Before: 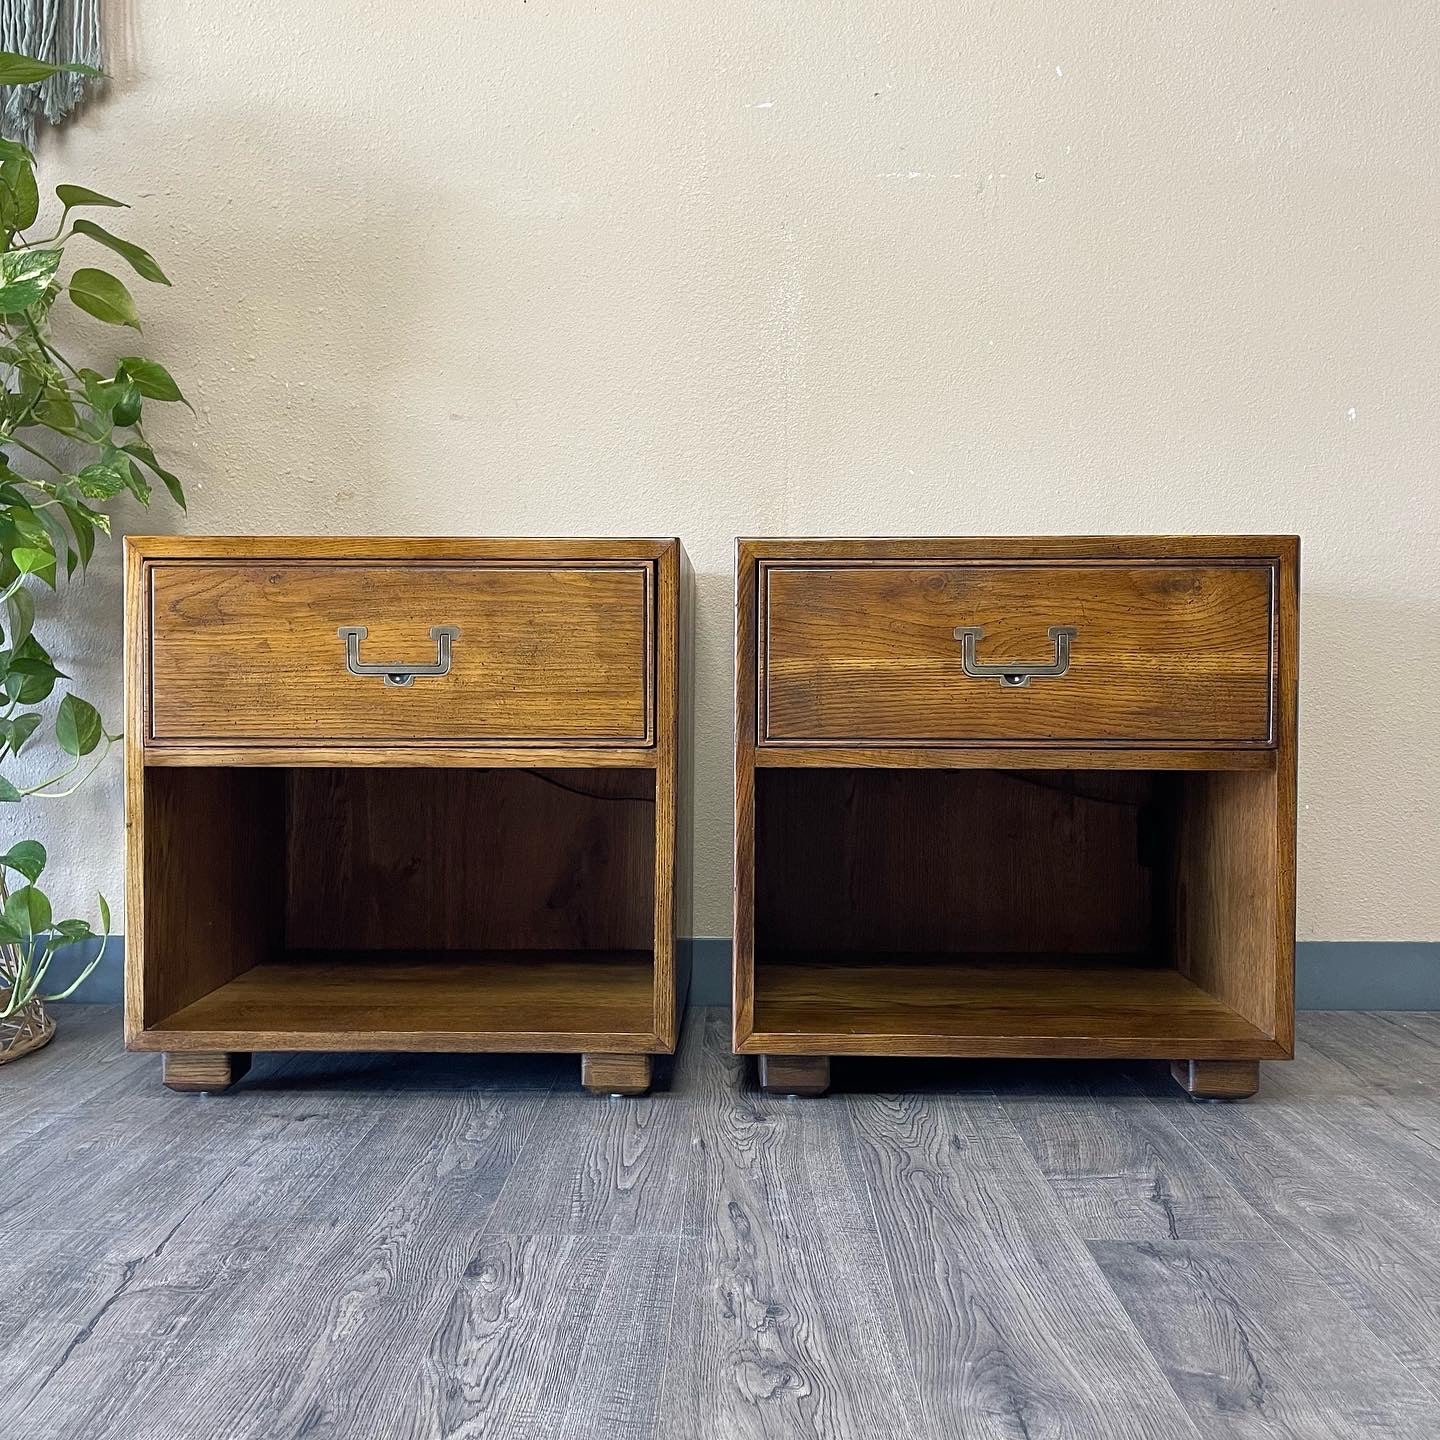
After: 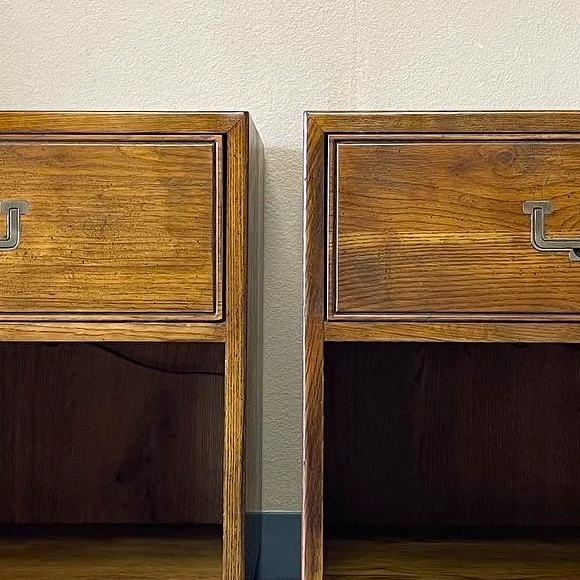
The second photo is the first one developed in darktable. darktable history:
crop: left 29.972%, top 29.589%, right 29.741%, bottom 30.107%
contrast brightness saturation: contrast 0.037, saturation 0.158
